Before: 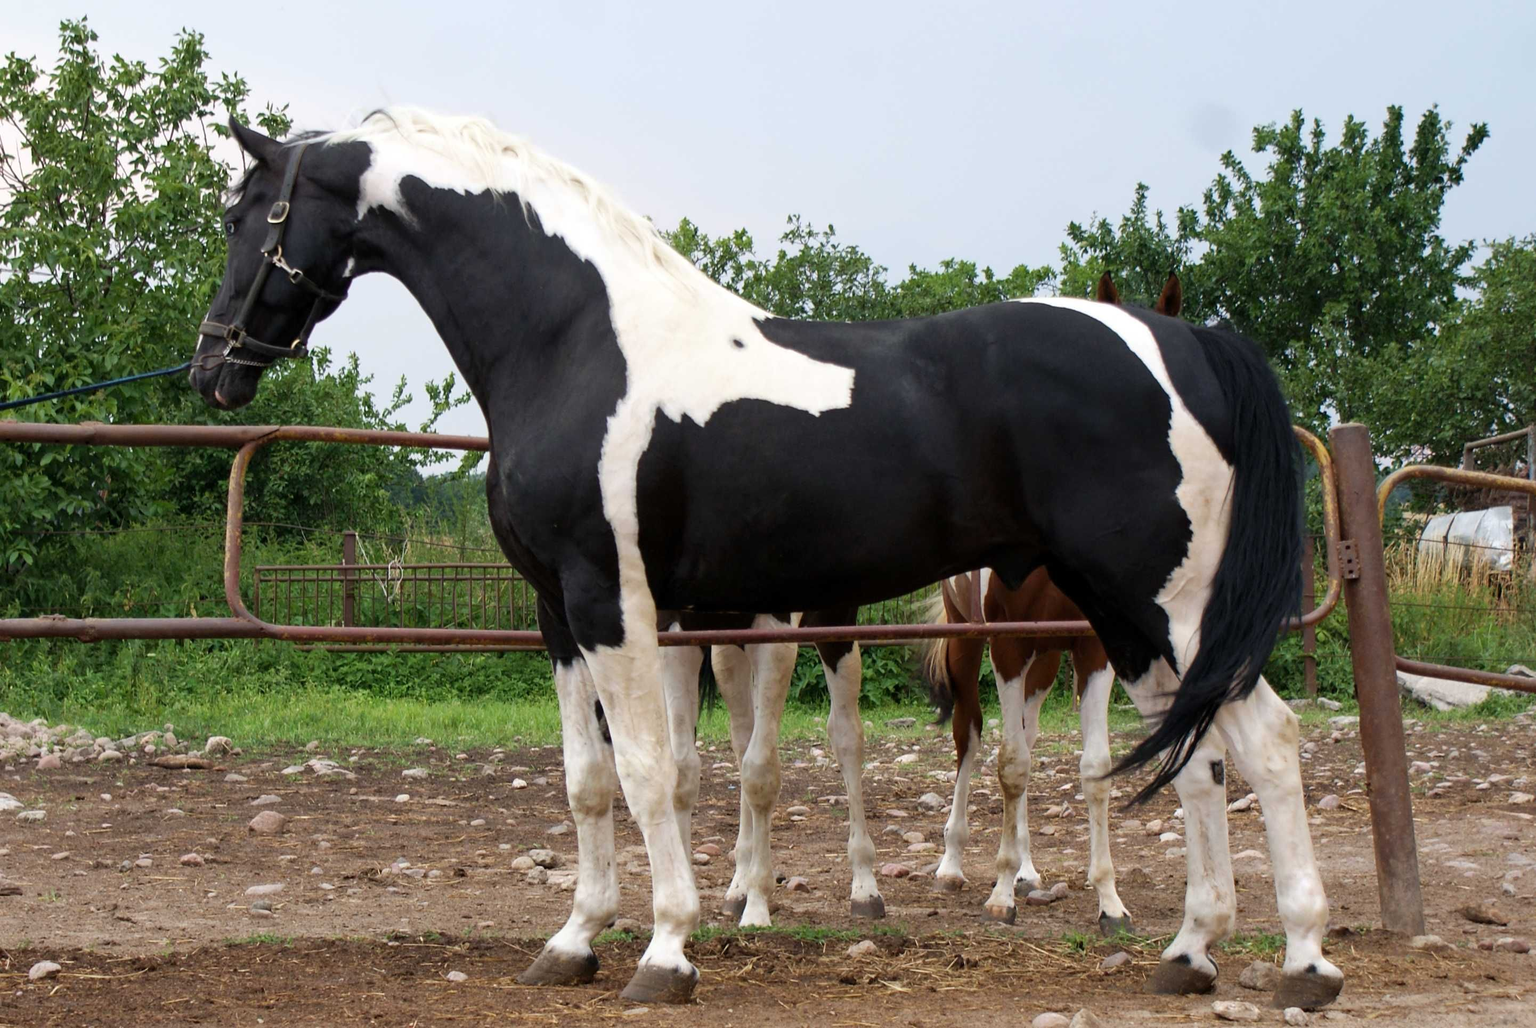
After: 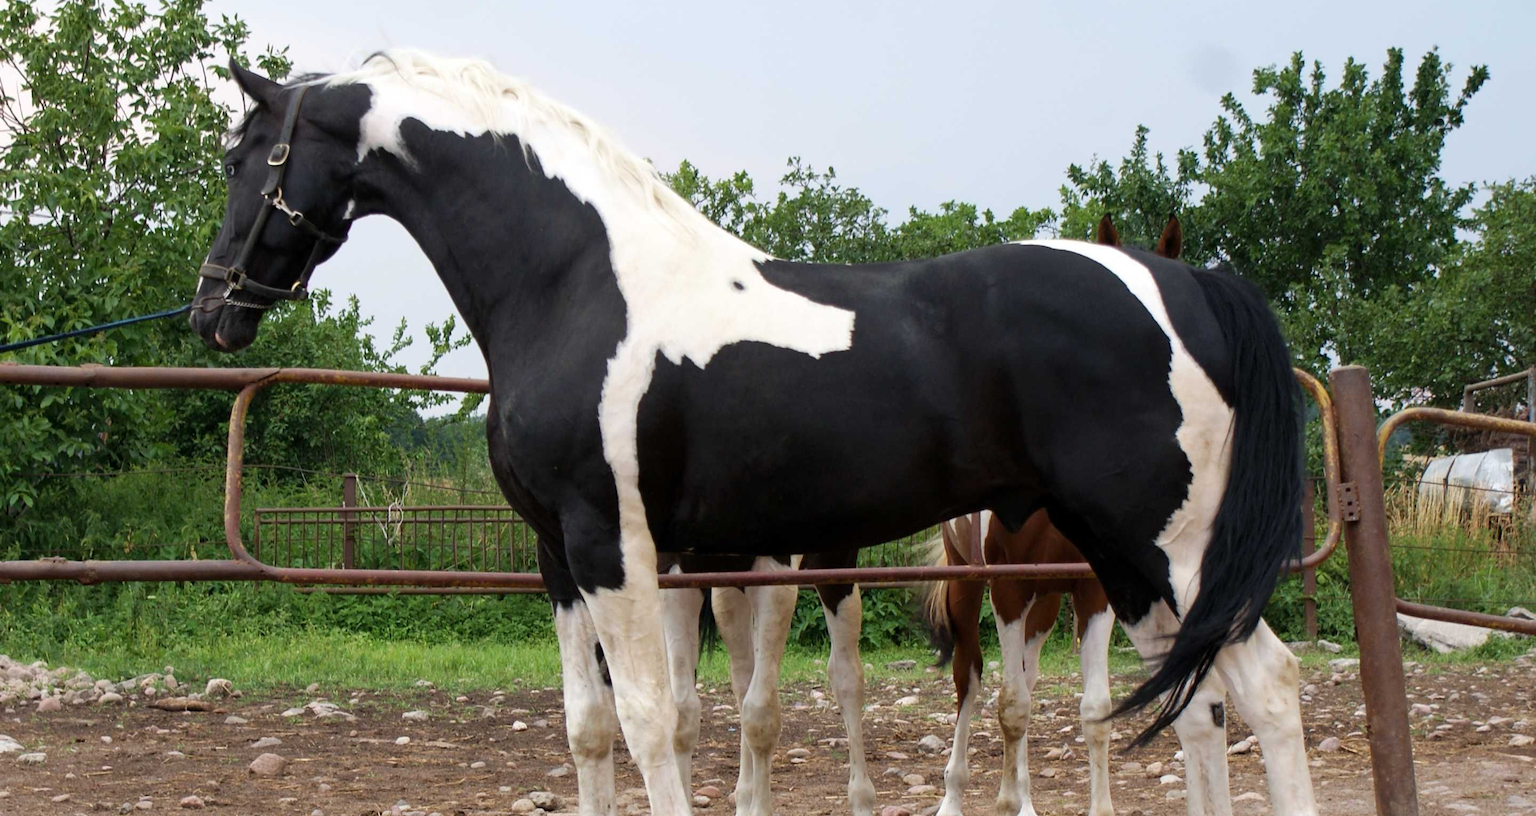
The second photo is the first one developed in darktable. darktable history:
crop and rotate: top 5.663%, bottom 14.949%
